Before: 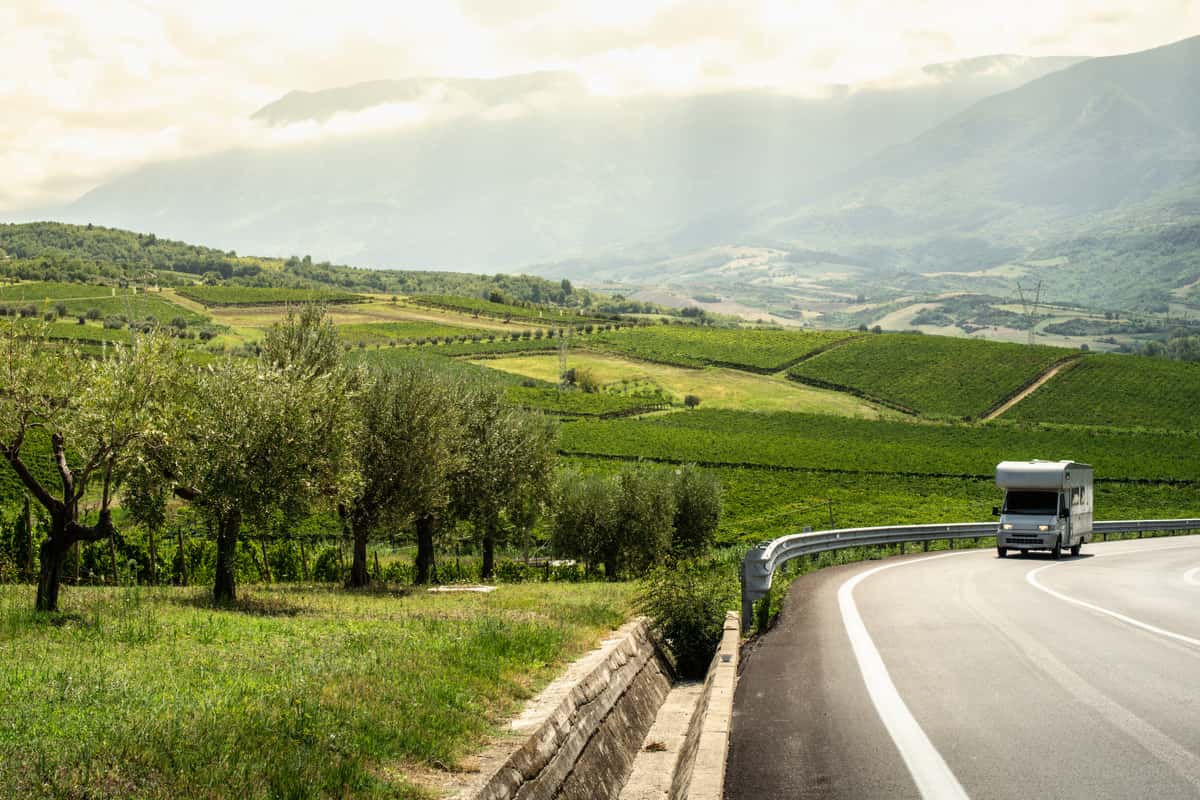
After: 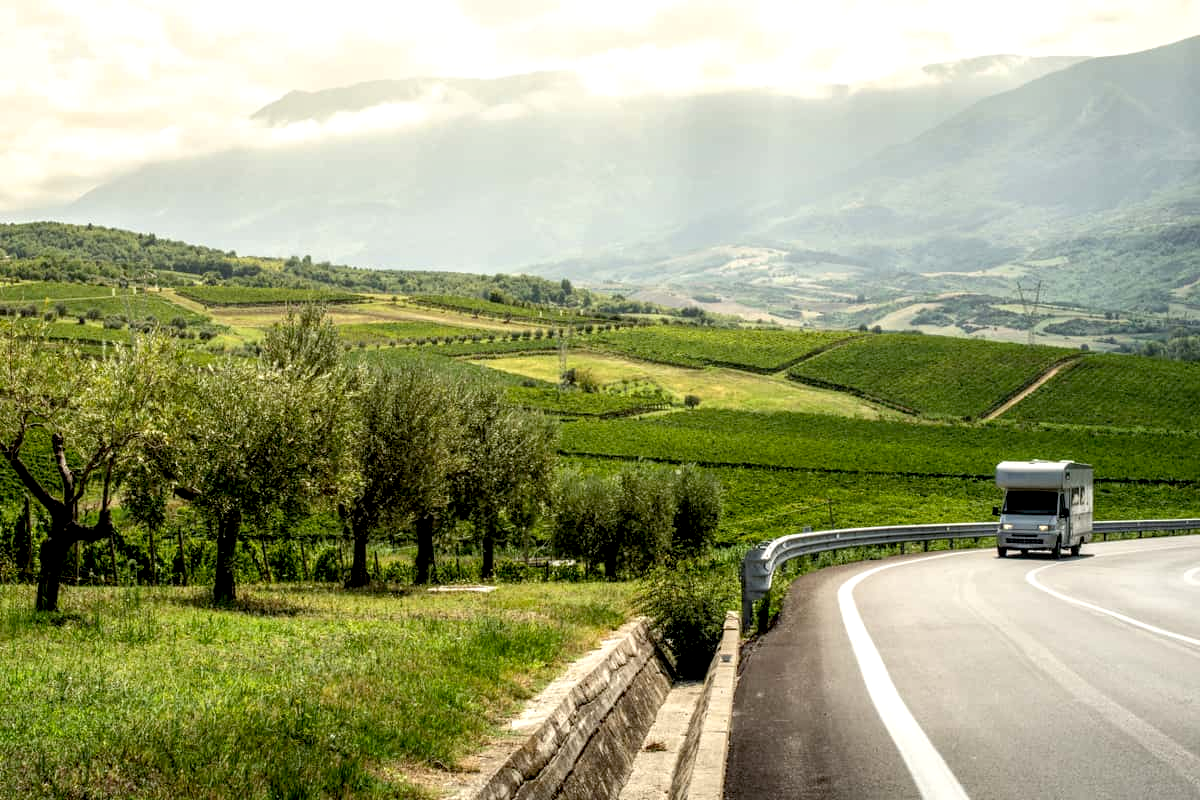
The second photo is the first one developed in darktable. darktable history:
local contrast: on, module defaults
exposure: black level correction 0.009, exposure 0.123 EV, compensate highlight preservation false
